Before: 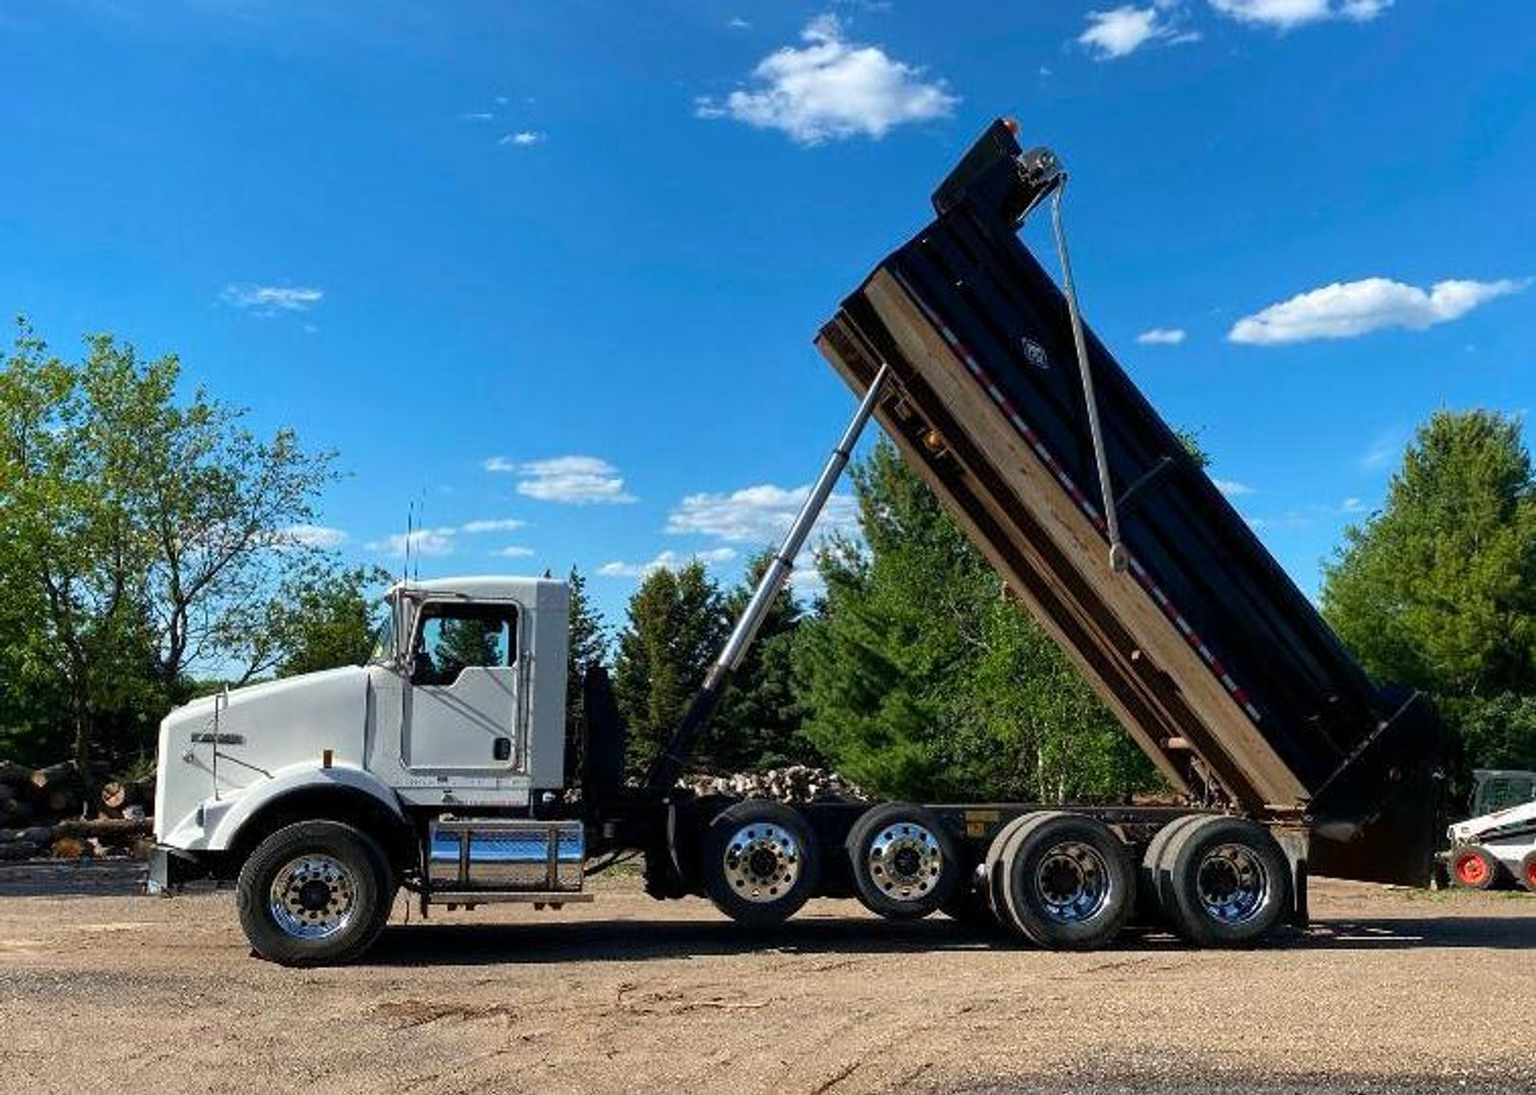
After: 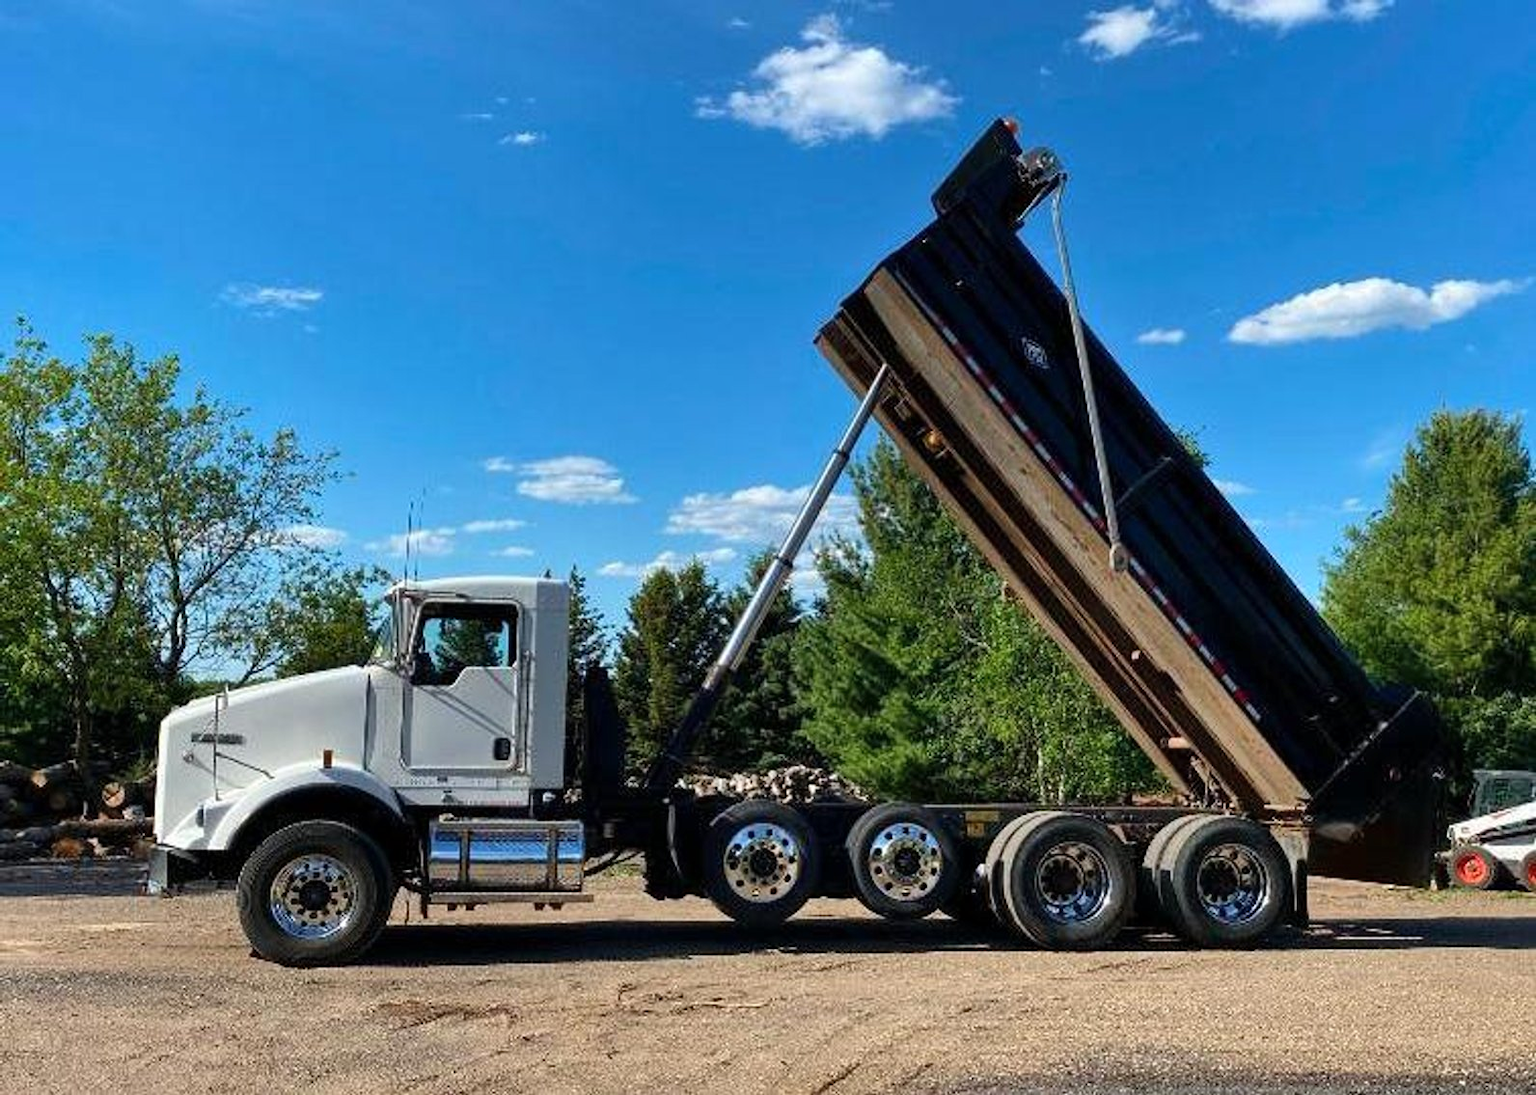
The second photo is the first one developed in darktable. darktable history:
shadows and highlights: shadows 47.91, highlights -42.42, soften with gaussian
